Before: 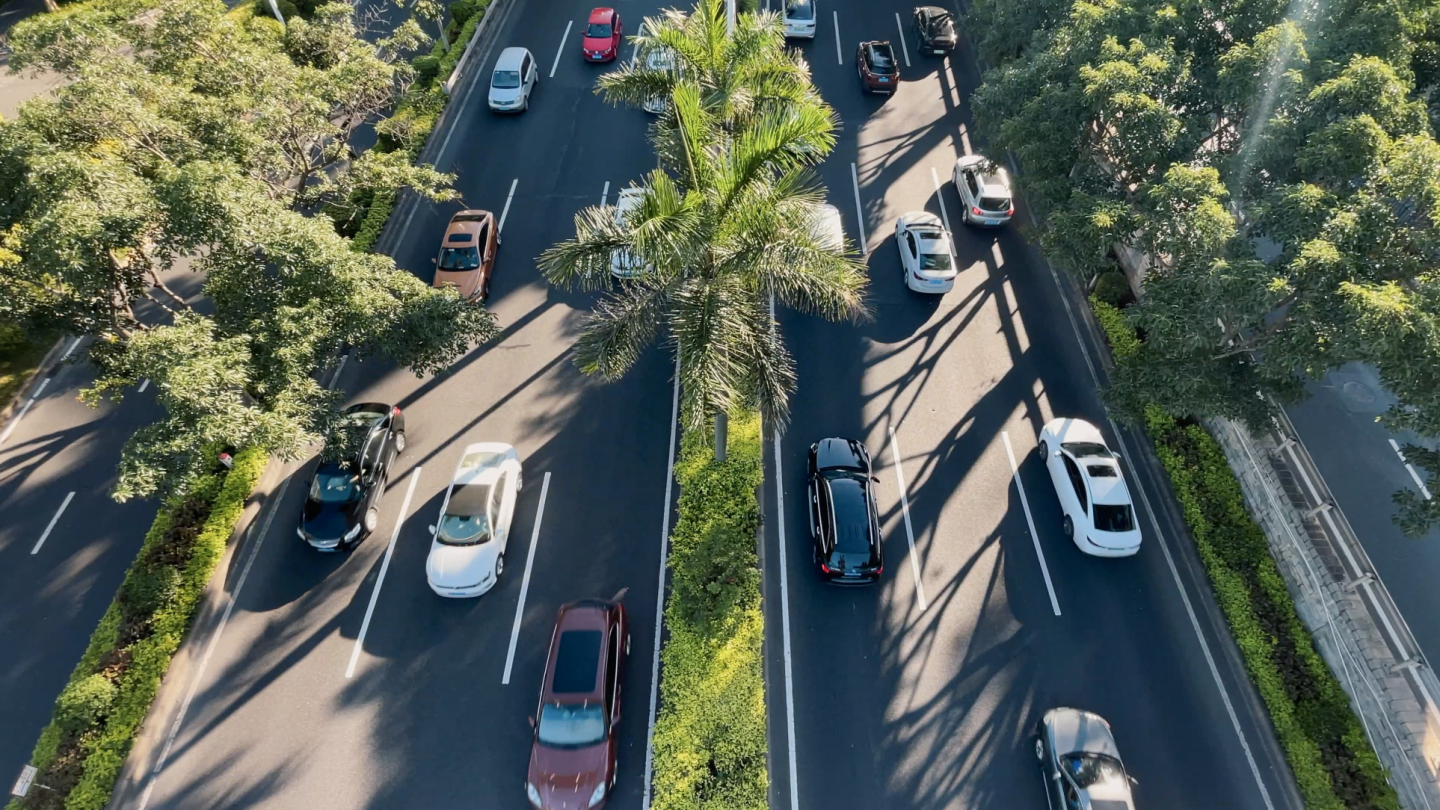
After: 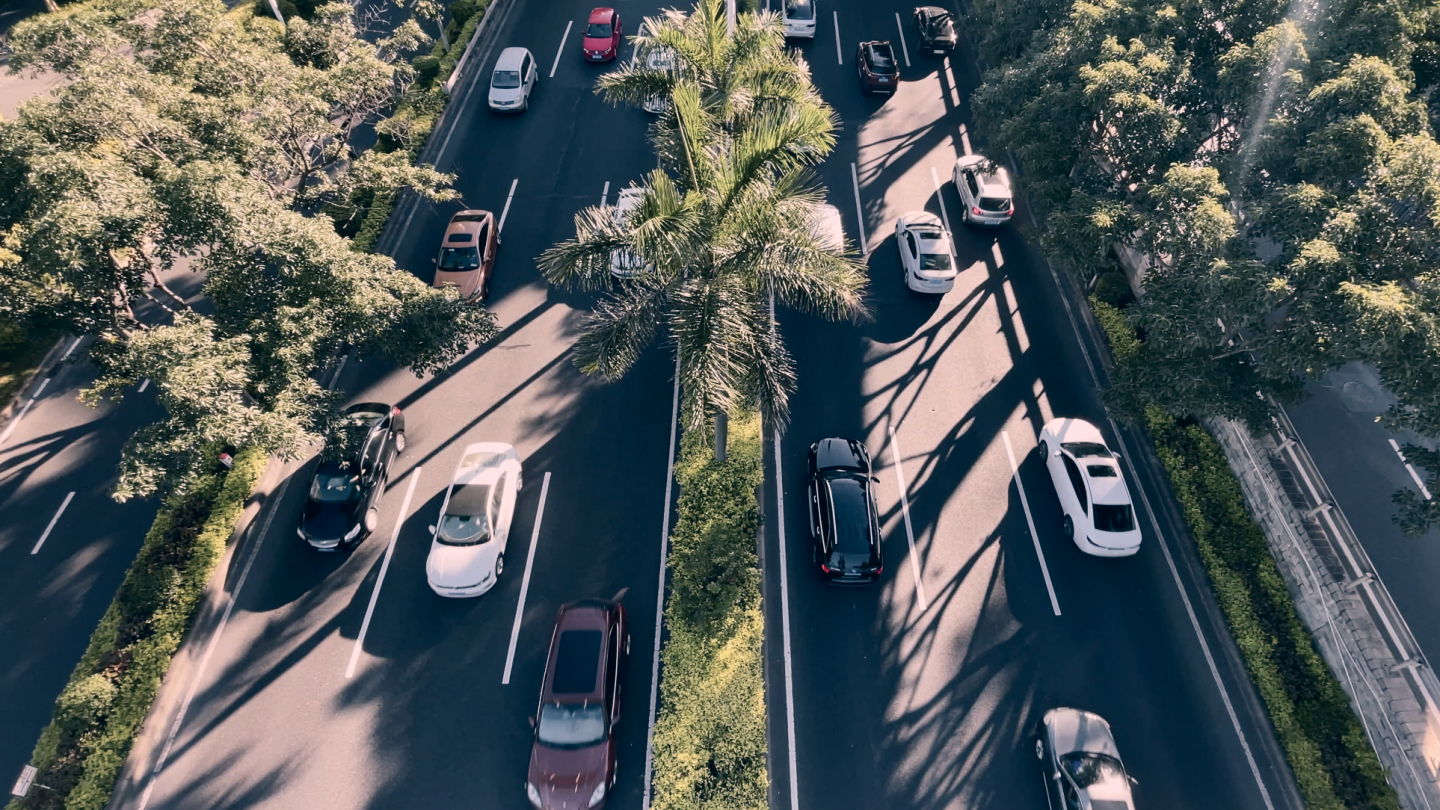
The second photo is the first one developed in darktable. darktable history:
color contrast: blue-yellow contrast 0.7
tone curve: curves: ch0 [(0, 0) (0.227, 0.17) (0.766, 0.774) (1, 1)]; ch1 [(0, 0) (0.114, 0.127) (0.437, 0.452) (0.498, 0.495) (0.579, 0.576) (1, 1)]; ch2 [(0, 0) (0.233, 0.259) (0.493, 0.492) (0.568, 0.579) (1, 1)], color space Lab, independent channels, preserve colors none
color correction: highlights a* 14.46, highlights b* 5.85, shadows a* -5.53, shadows b* -15.24, saturation 0.85
